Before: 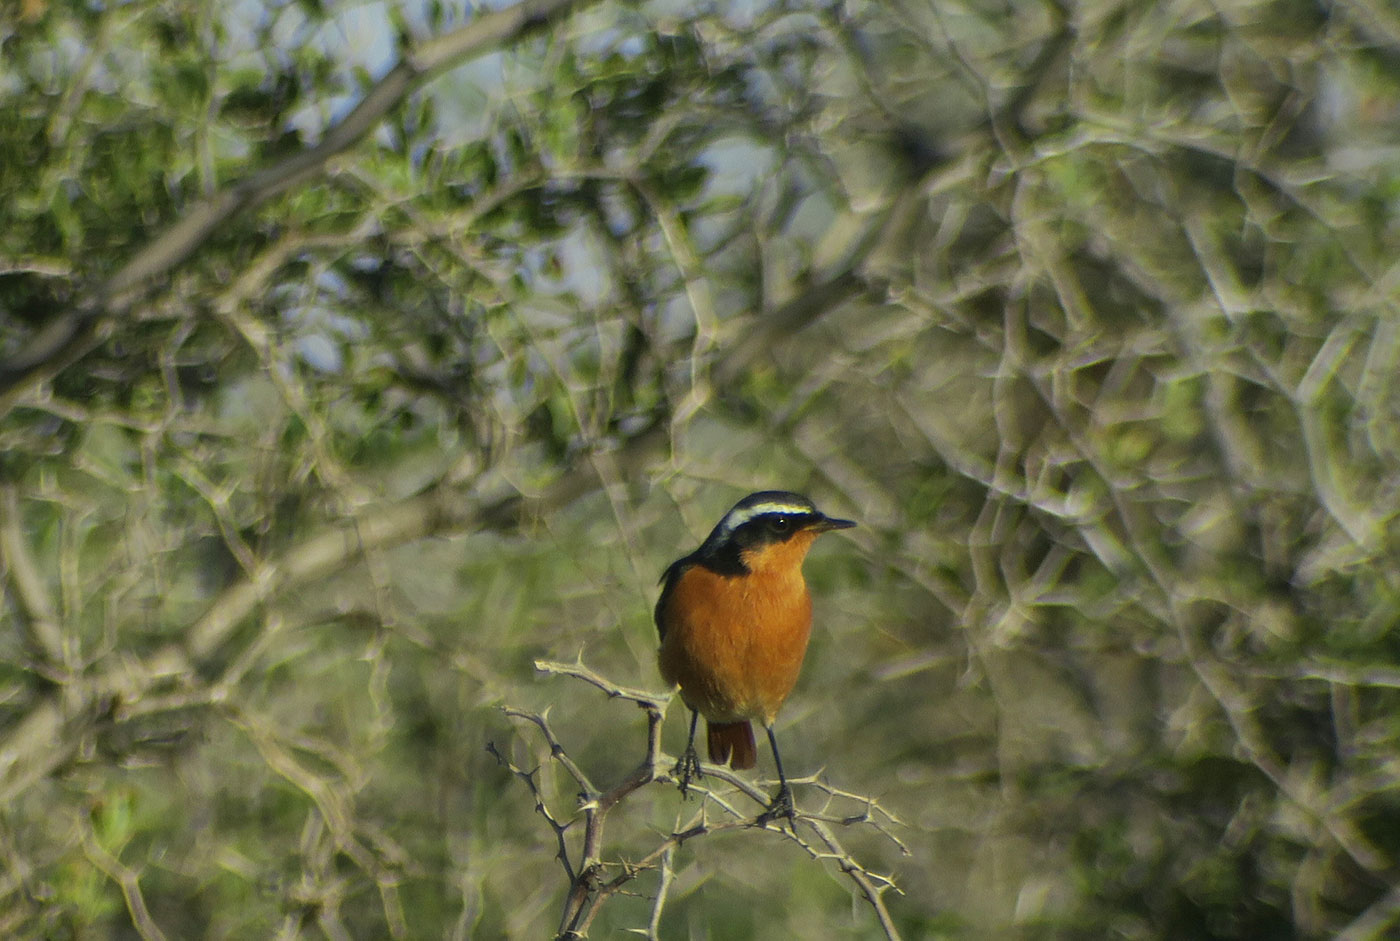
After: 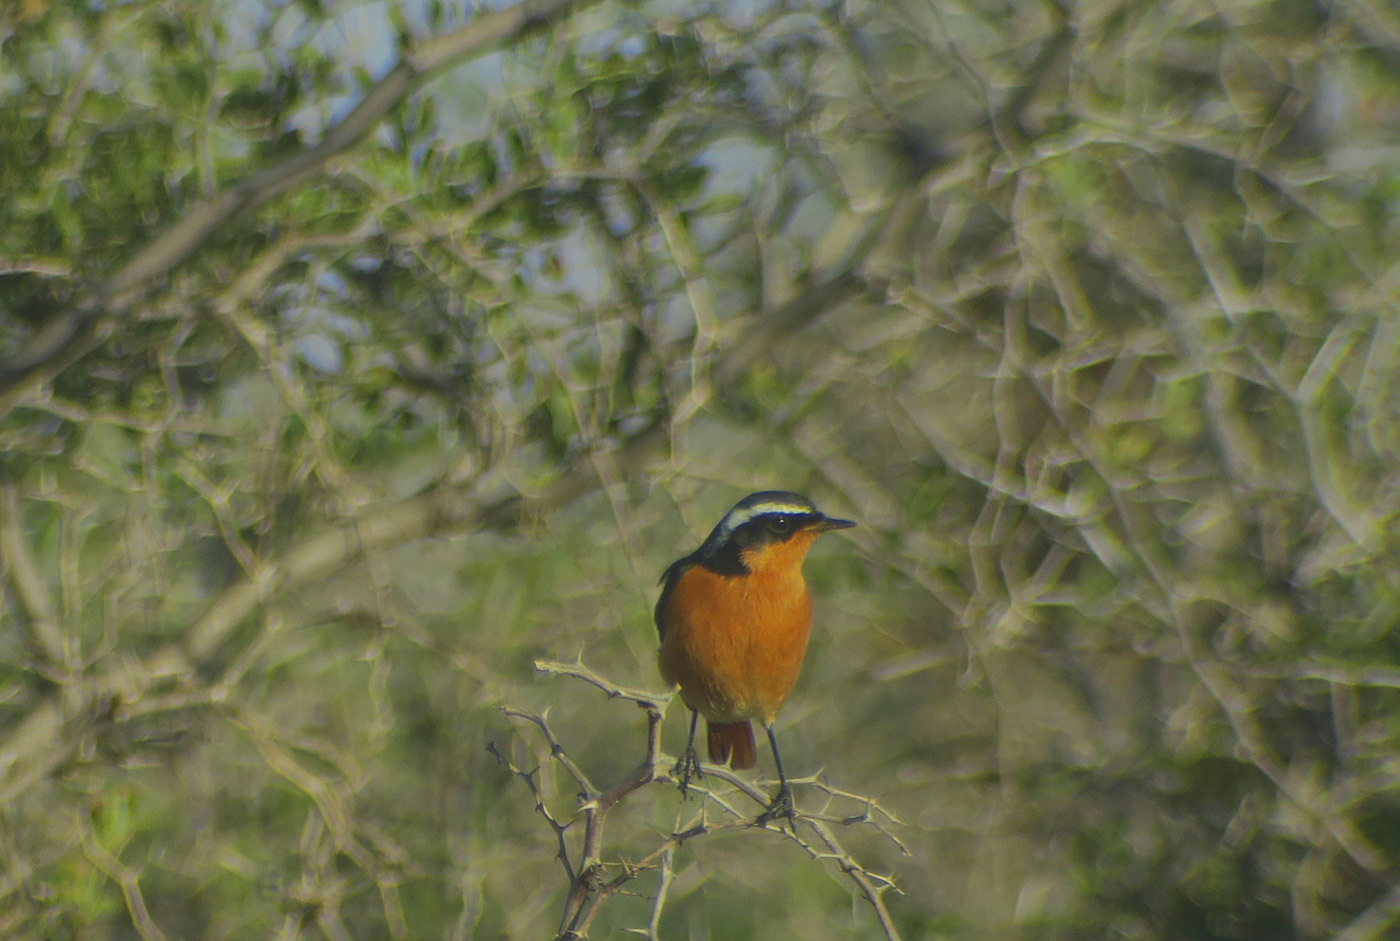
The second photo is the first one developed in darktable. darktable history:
contrast brightness saturation: contrast -0.28
exposure: black level correction 0.001, compensate highlight preservation false
